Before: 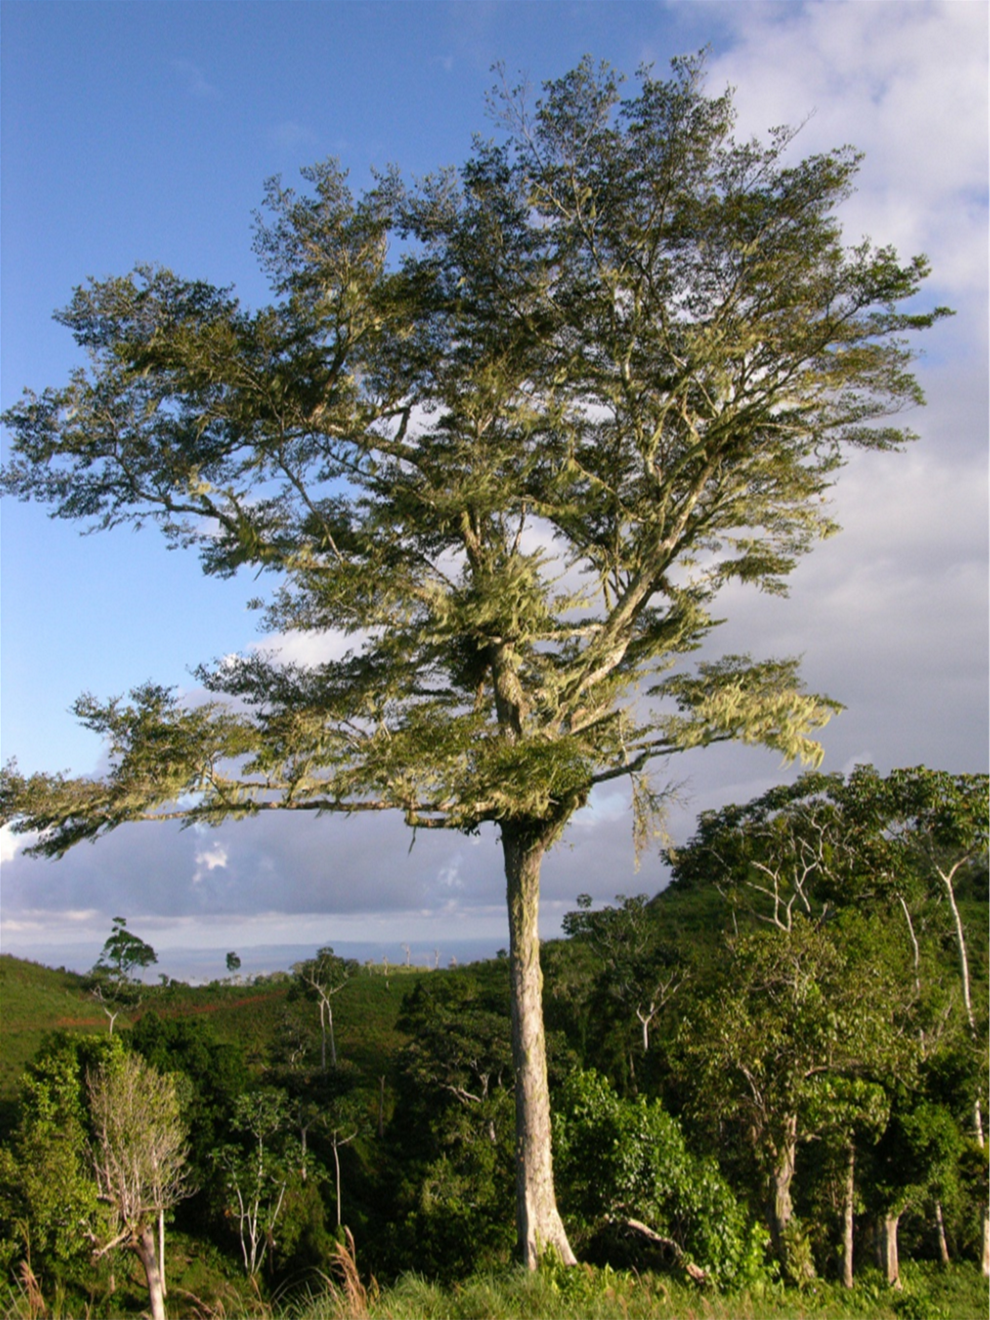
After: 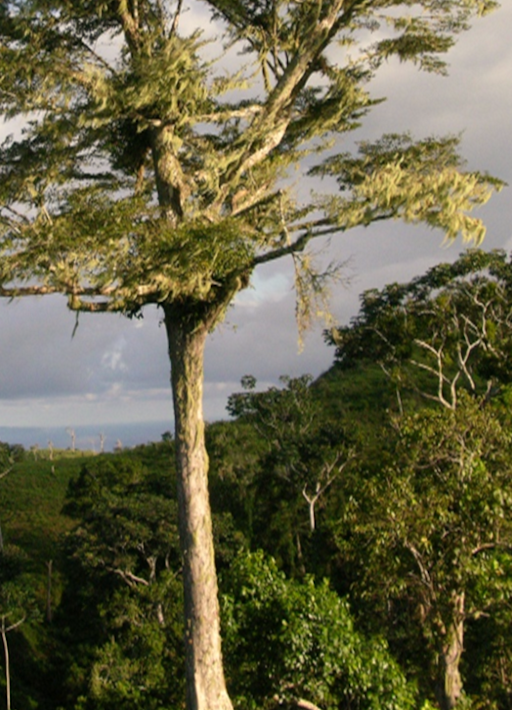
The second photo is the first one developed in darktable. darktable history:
crop: left 34.479%, top 38.822%, right 13.718%, bottom 5.172%
white balance: red 1.029, blue 0.92
rotate and perspective: rotation -1°, crop left 0.011, crop right 0.989, crop top 0.025, crop bottom 0.975
